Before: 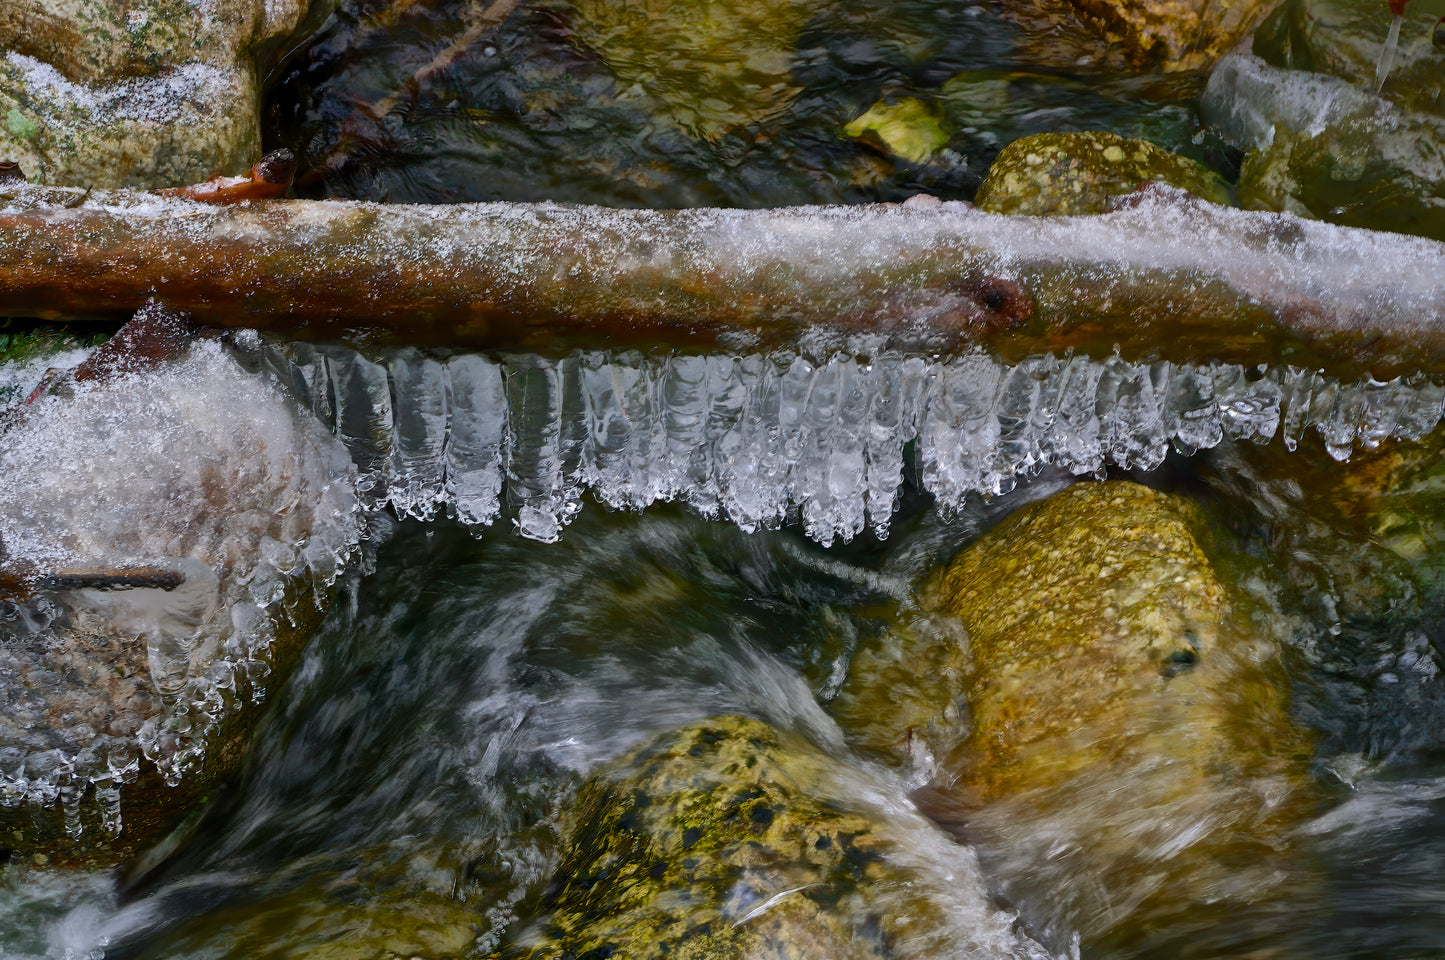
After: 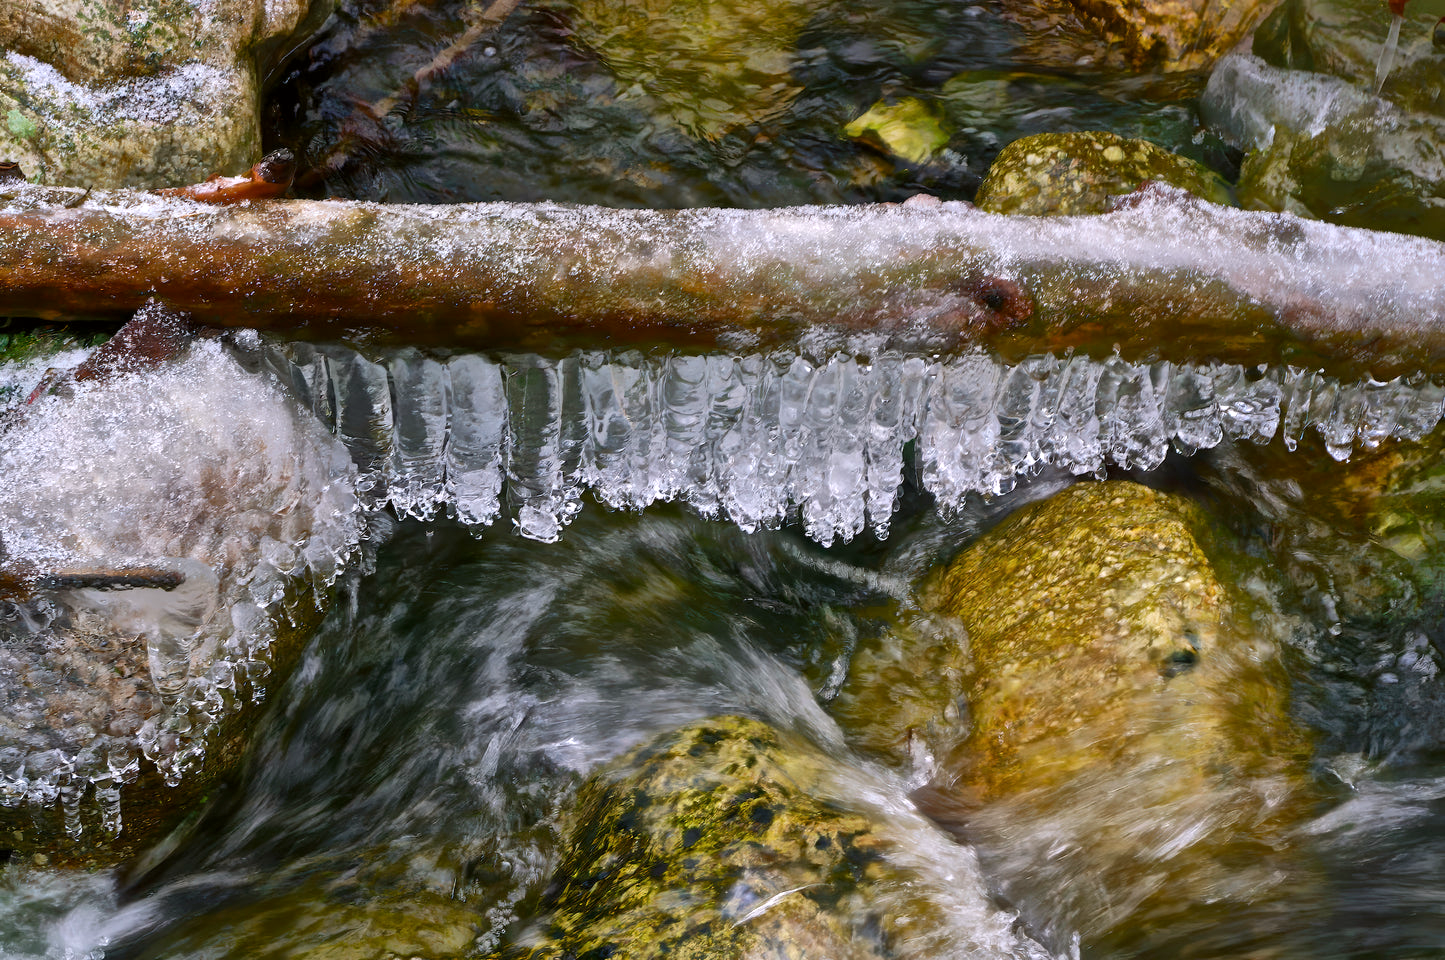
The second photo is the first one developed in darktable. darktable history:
exposure: exposure 0.496 EV, compensate highlight preservation false
color correction: highlights a* 3.12, highlights b* -1.55, shadows a* -0.101, shadows b* 2.52, saturation 0.98
